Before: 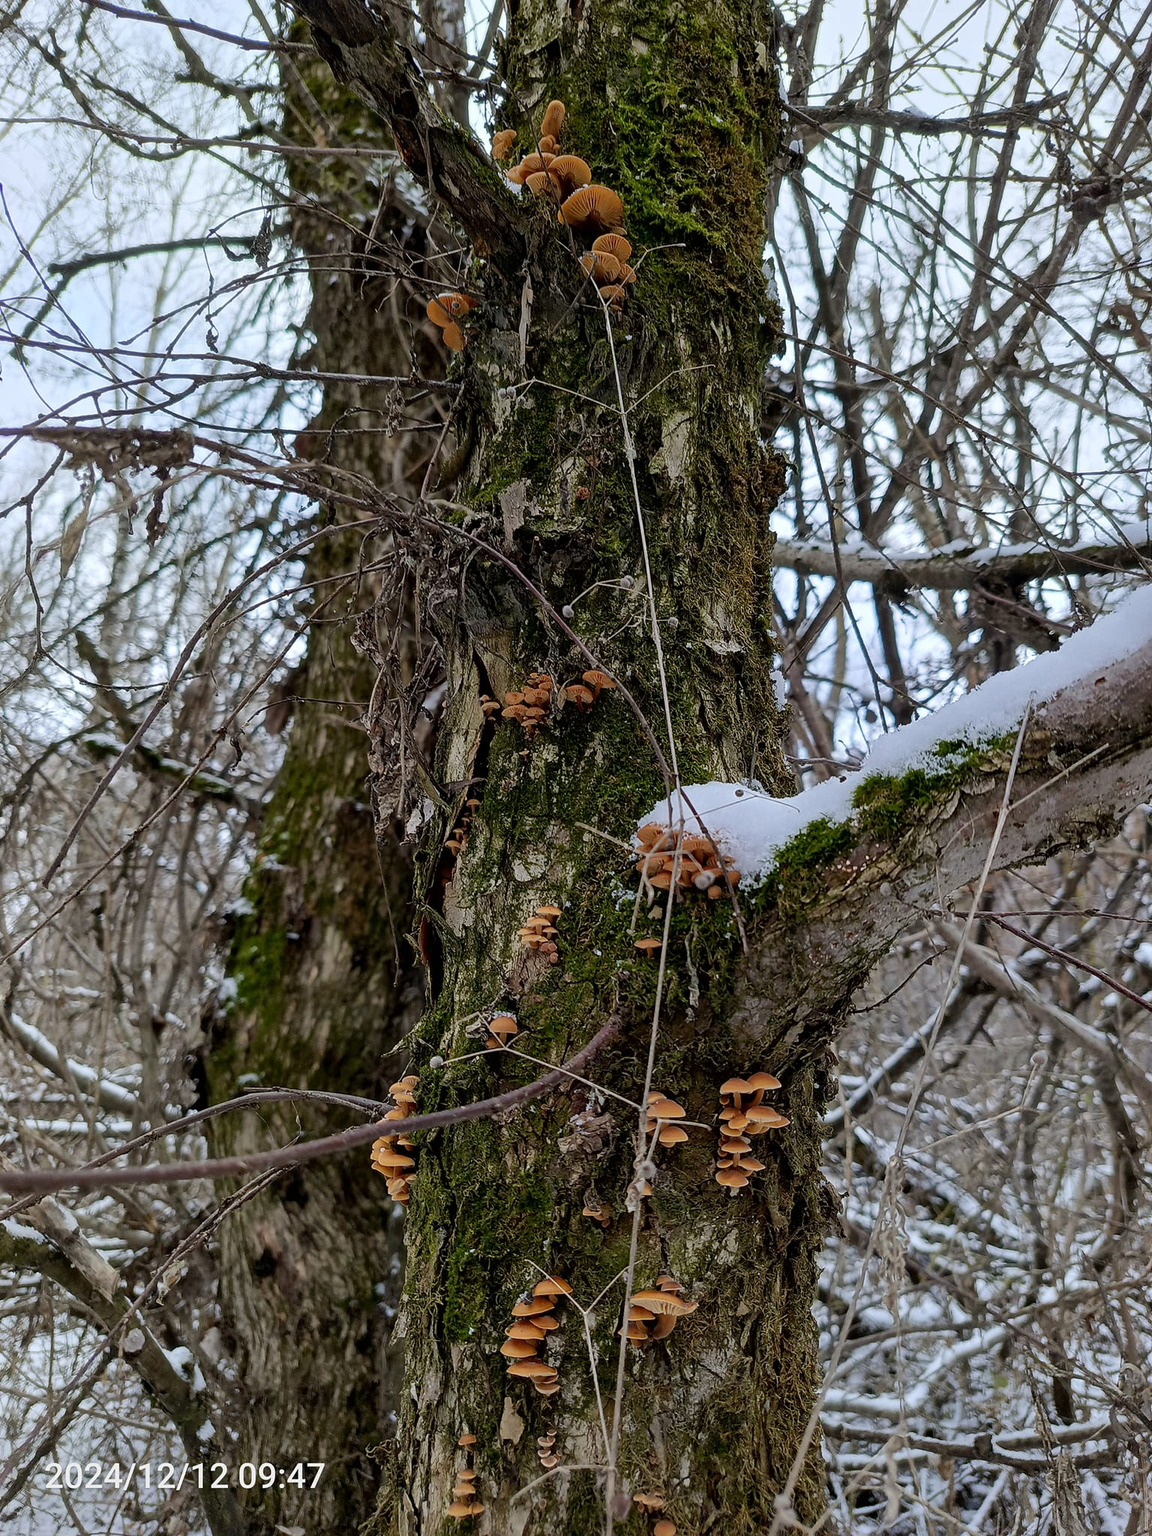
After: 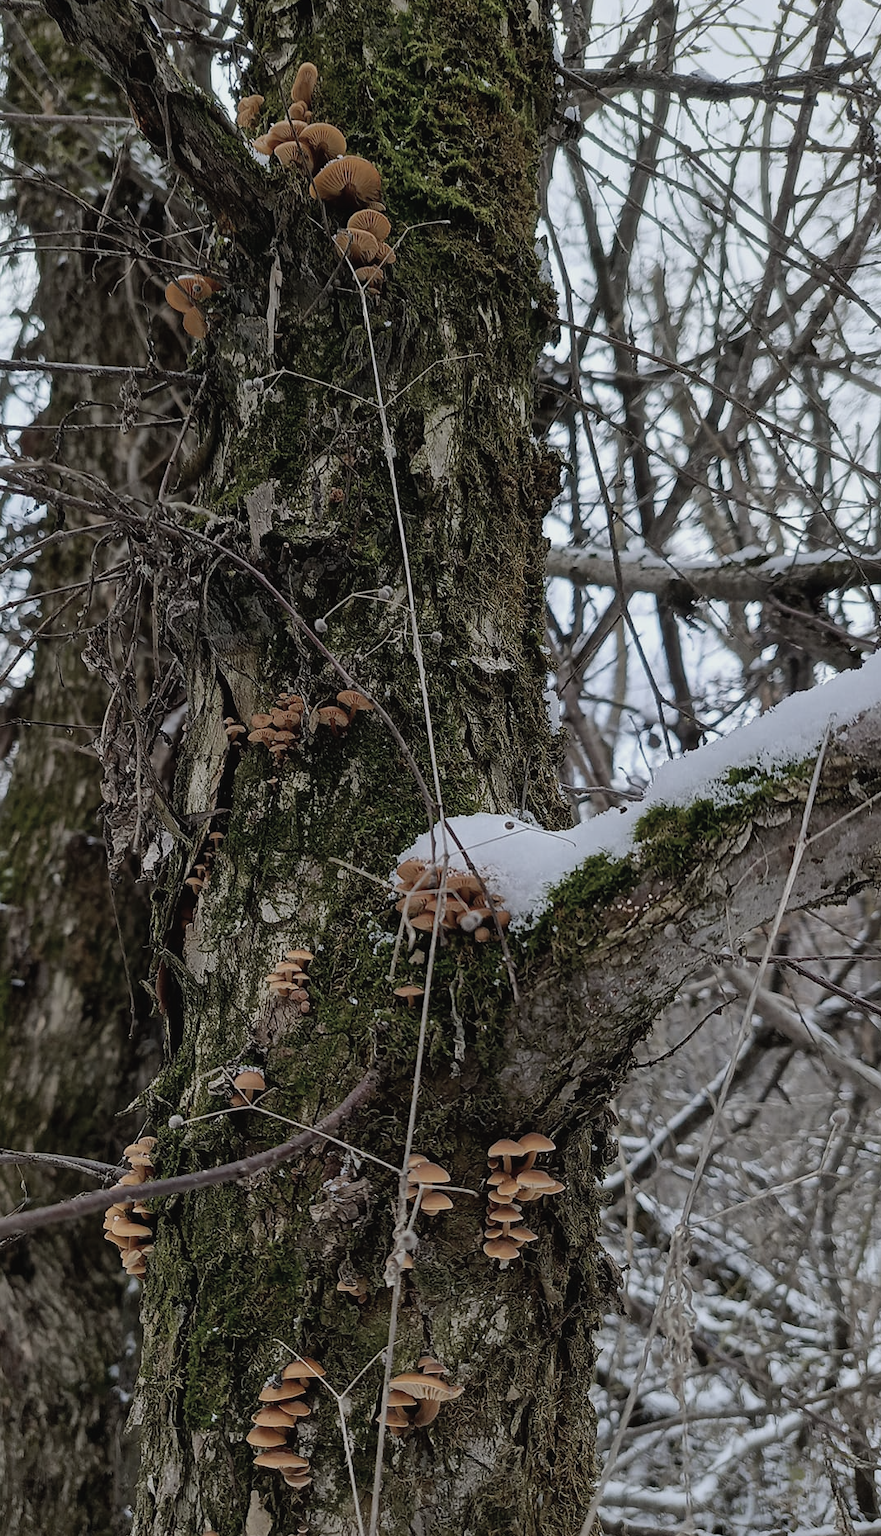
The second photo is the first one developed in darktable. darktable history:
contrast brightness saturation: contrast -0.05, saturation -0.41
crop and rotate: left 24.034%, top 2.838%, right 6.406%, bottom 6.299%
exposure: exposure -0.151 EV, compensate highlight preservation false
